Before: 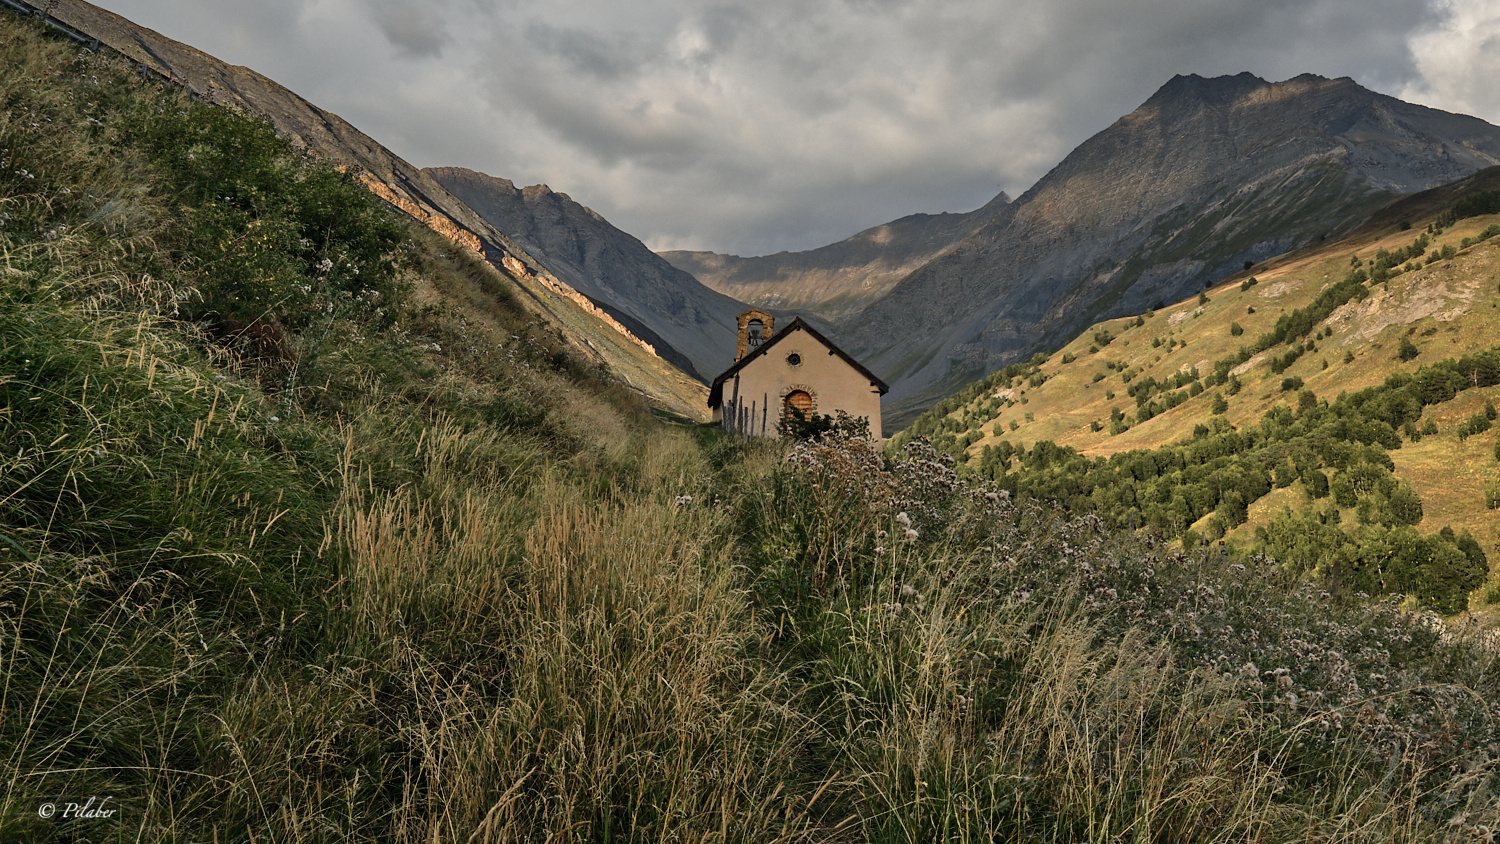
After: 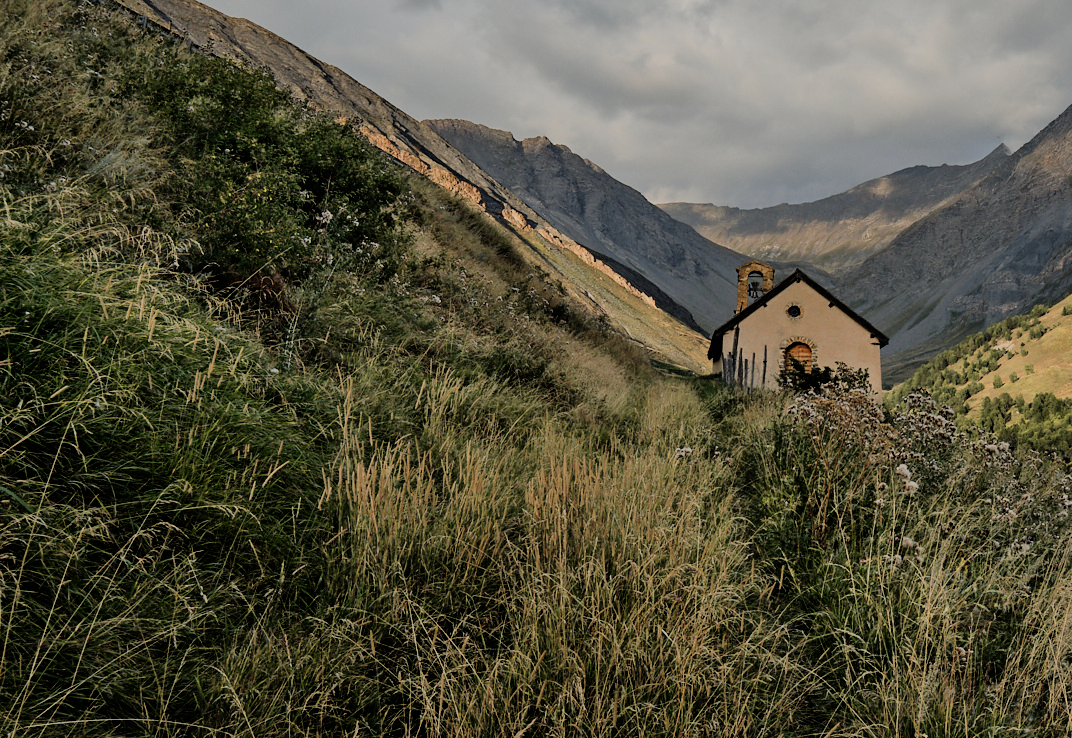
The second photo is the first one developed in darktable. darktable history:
exposure: black level correction 0.001, exposure 0.191 EV, compensate highlight preservation false
crop: top 5.803%, right 27.864%, bottom 5.804%
filmic rgb: black relative exposure -6.98 EV, white relative exposure 5.63 EV, hardness 2.86
